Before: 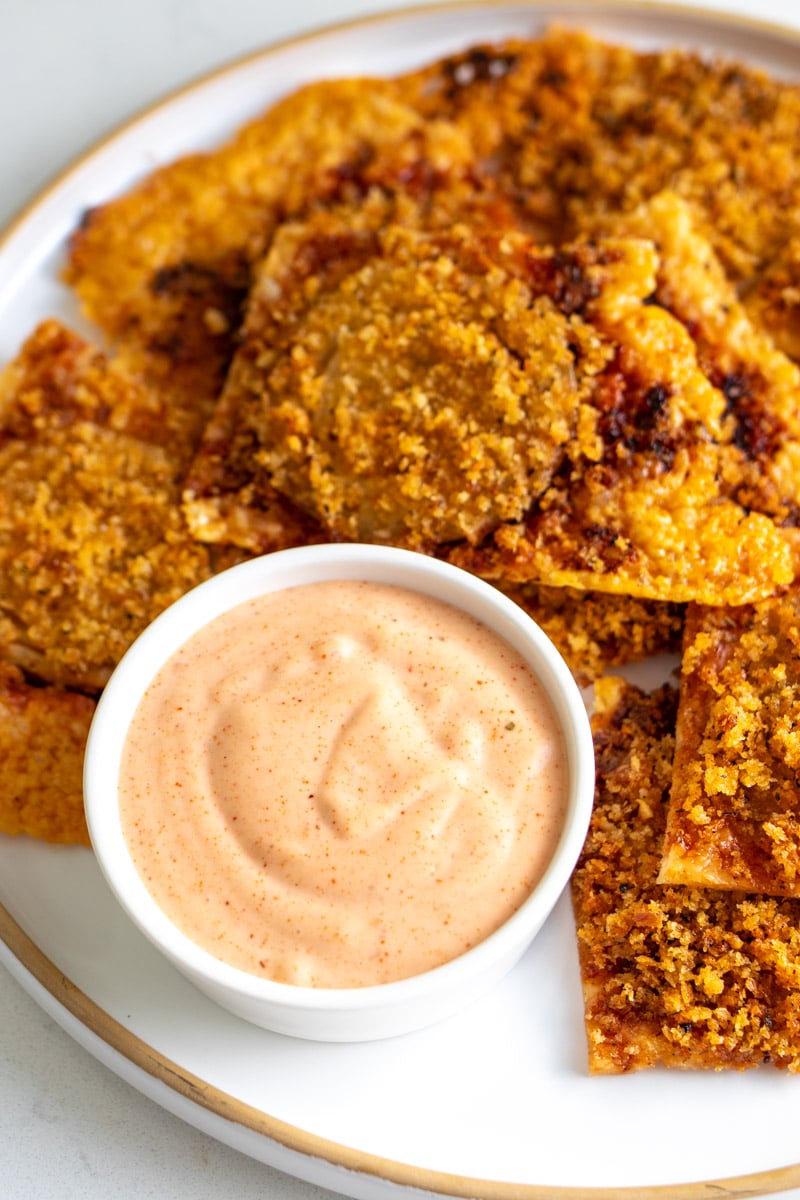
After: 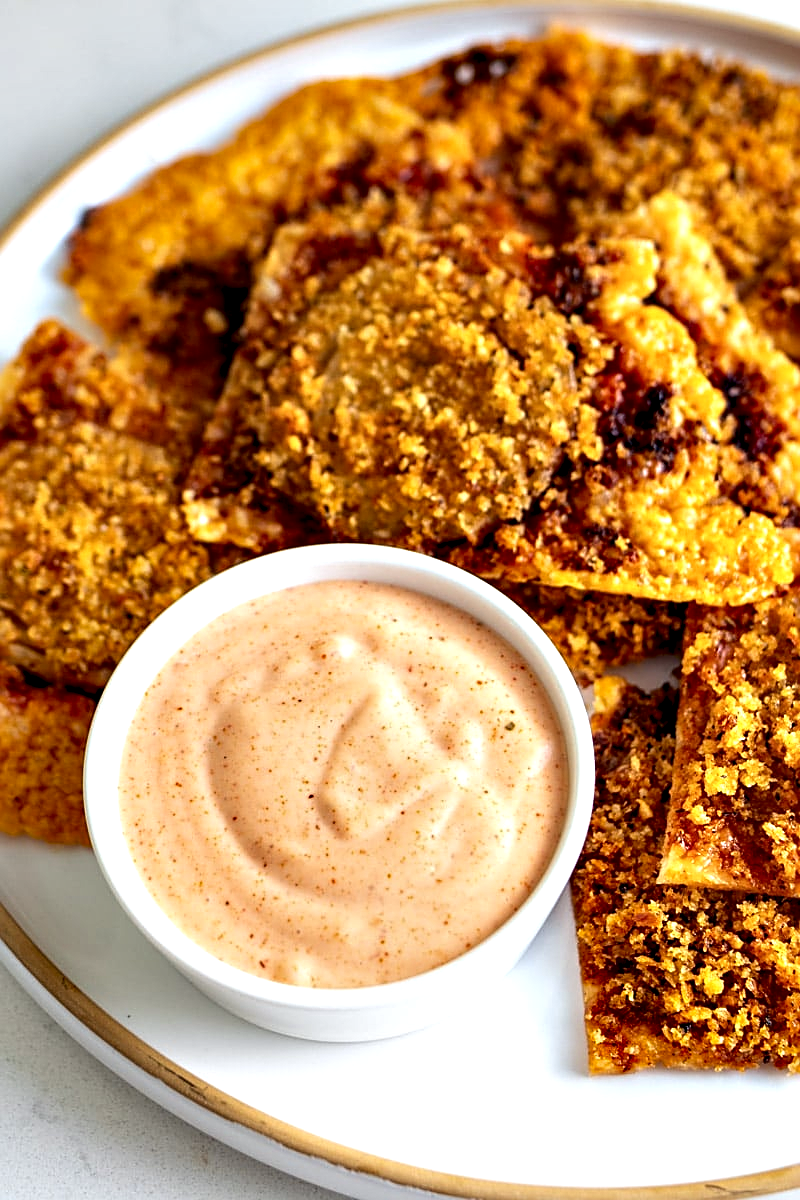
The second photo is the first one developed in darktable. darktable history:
sharpen: on, module defaults
contrast equalizer: y [[0.6 ×6], [0.55 ×6], [0 ×6], [0 ×6], [0 ×6]]
